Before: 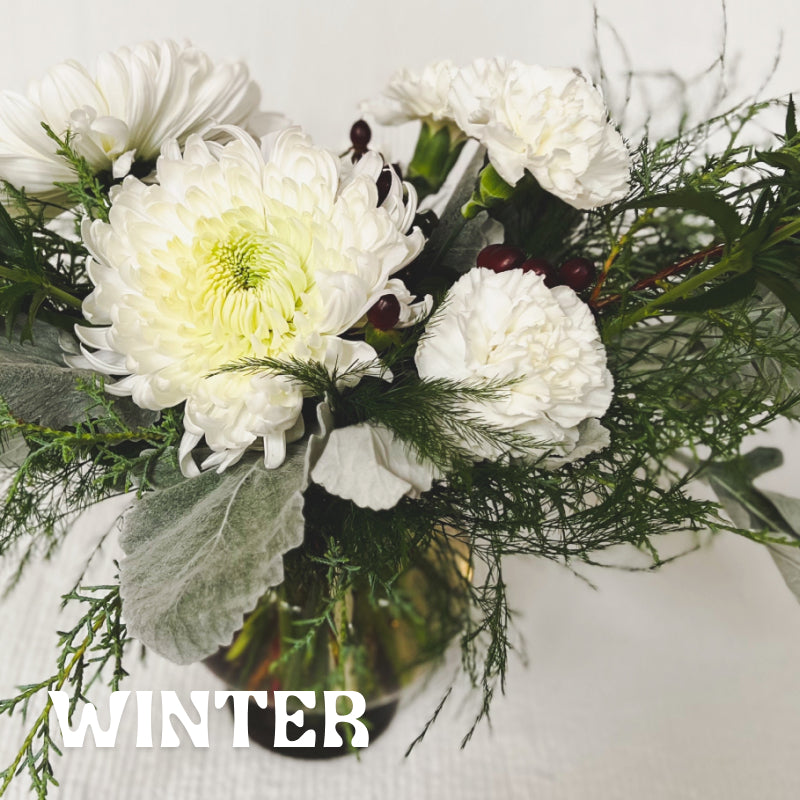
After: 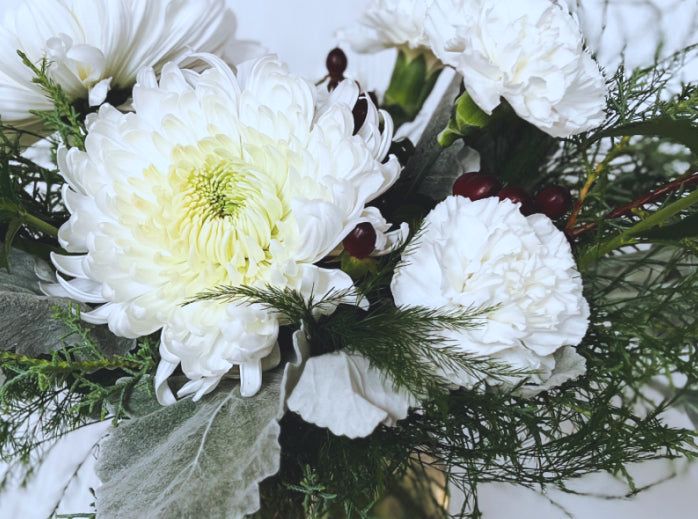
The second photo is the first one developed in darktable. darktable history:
crop: left 3.084%, top 9.001%, right 9.607%, bottom 26.003%
tone equalizer: on, module defaults
color correction: highlights a* -2.15, highlights b* -18.57
